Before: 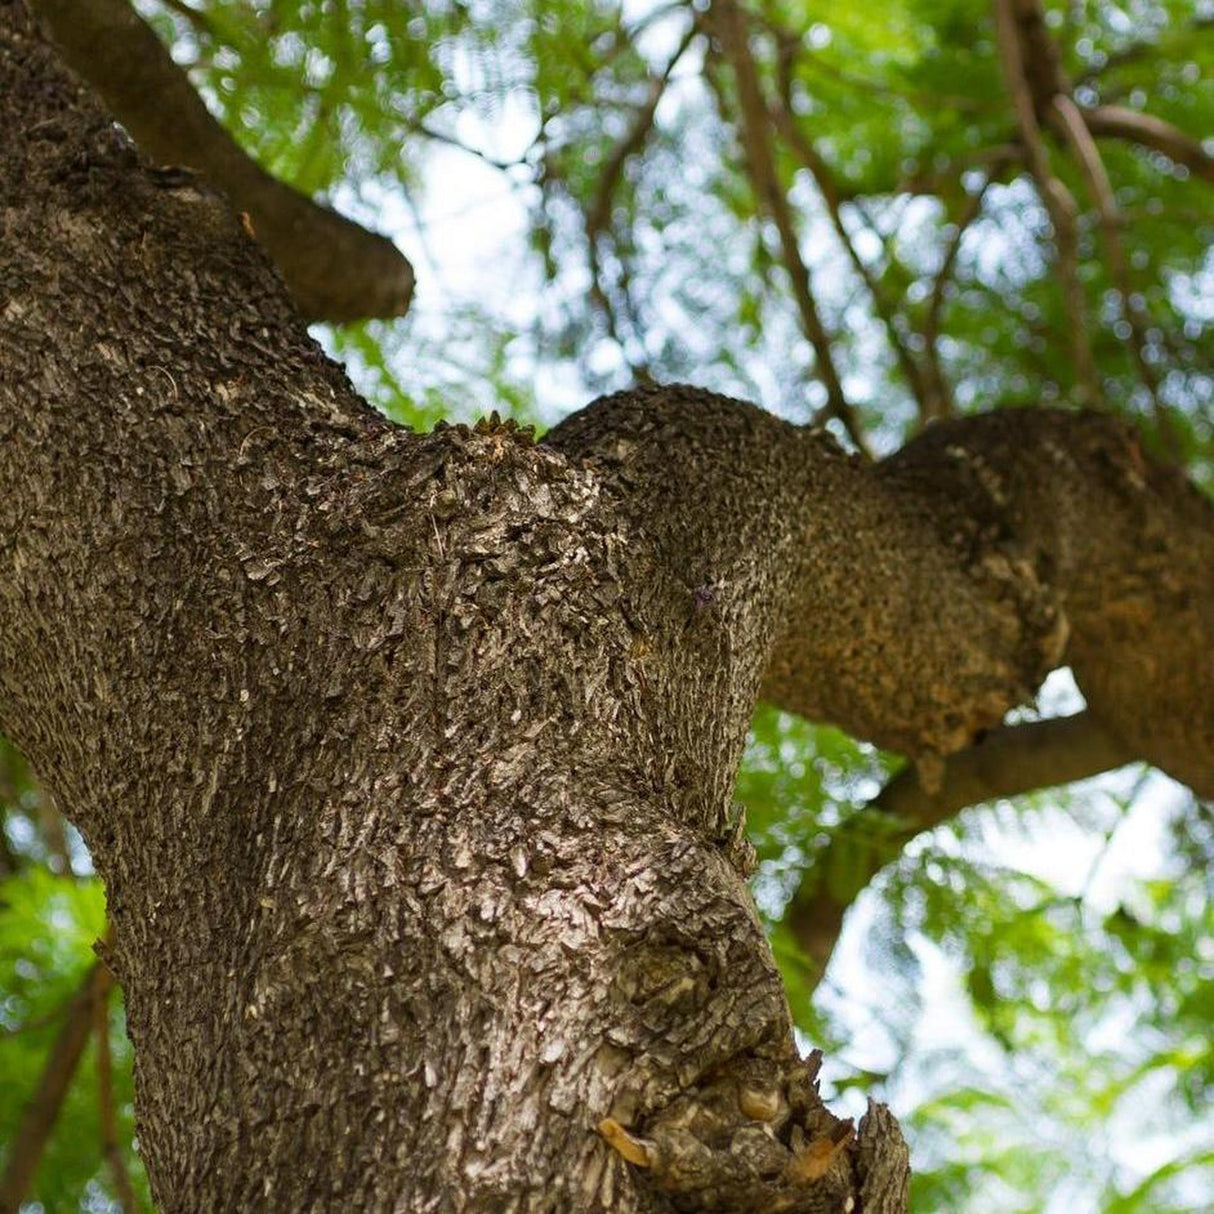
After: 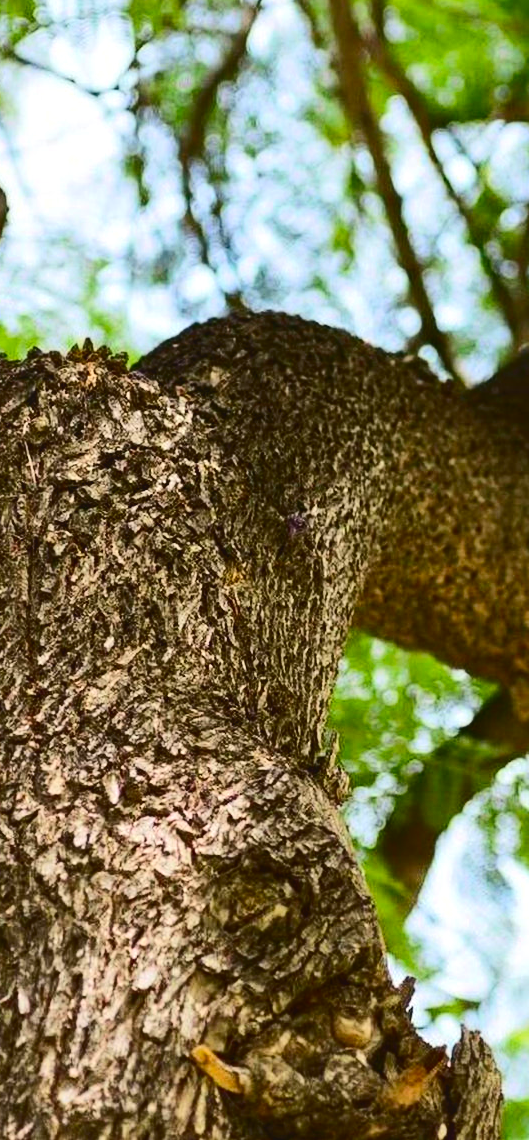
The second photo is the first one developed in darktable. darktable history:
local contrast: mode bilateral grid, contrast 19, coarseness 51, detail 120%, midtone range 0.2
crop: left 33.604%, top 6.049%, right 22.76%
tone curve: curves: ch0 [(0, 0) (0.003, 0.061) (0.011, 0.065) (0.025, 0.066) (0.044, 0.077) (0.069, 0.092) (0.1, 0.106) (0.136, 0.125) (0.177, 0.16) (0.224, 0.206) (0.277, 0.272) (0.335, 0.356) (0.399, 0.472) (0.468, 0.59) (0.543, 0.686) (0.623, 0.766) (0.709, 0.832) (0.801, 0.886) (0.898, 0.929) (1, 1)], color space Lab, independent channels, preserve colors none
contrast brightness saturation: brightness -0.028, saturation 0.344
